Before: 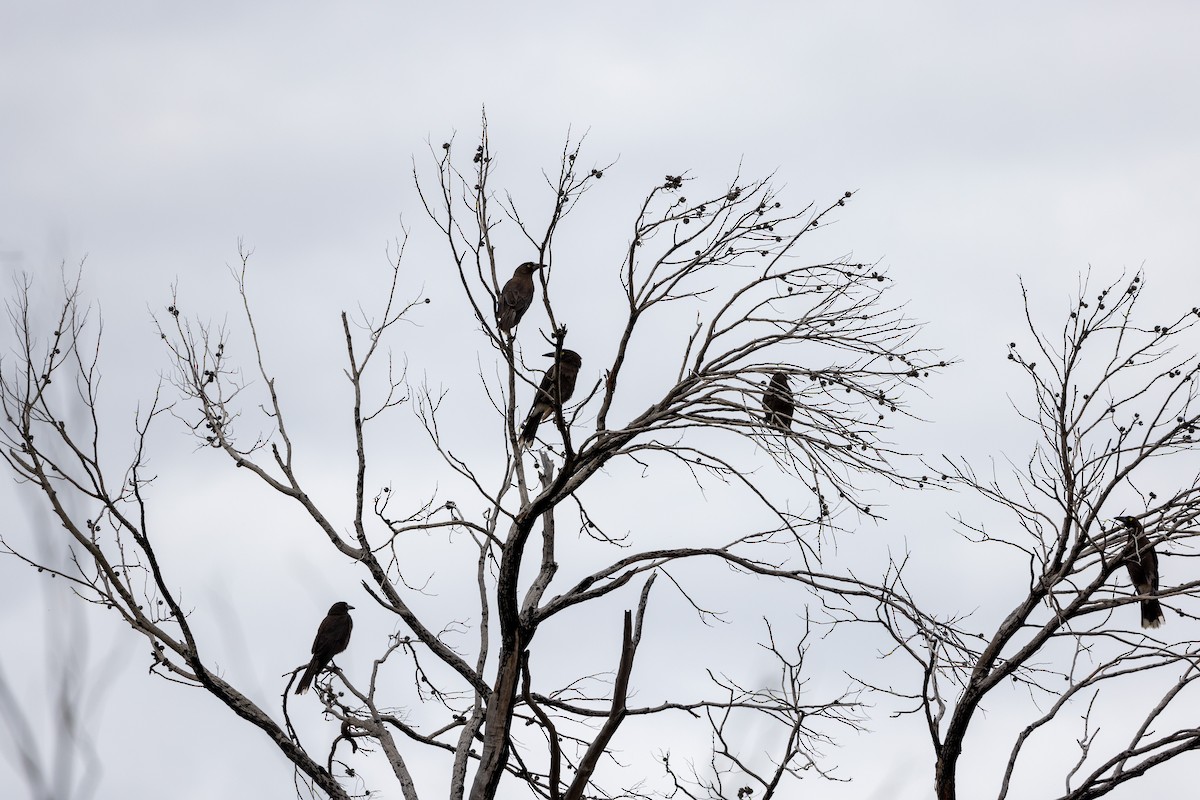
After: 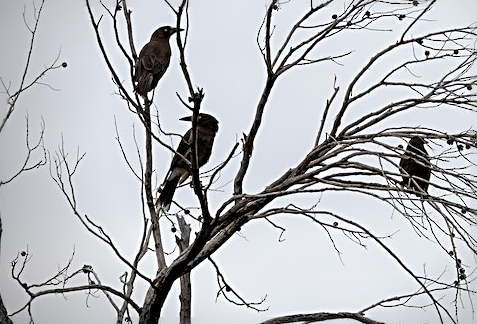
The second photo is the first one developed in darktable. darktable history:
crop: left 30.333%, top 29.588%, right 29.851%, bottom 29.899%
sharpen: radius 2.753
vignetting: fall-off radius 60.67%, center (0.218, -0.231), unbound false
